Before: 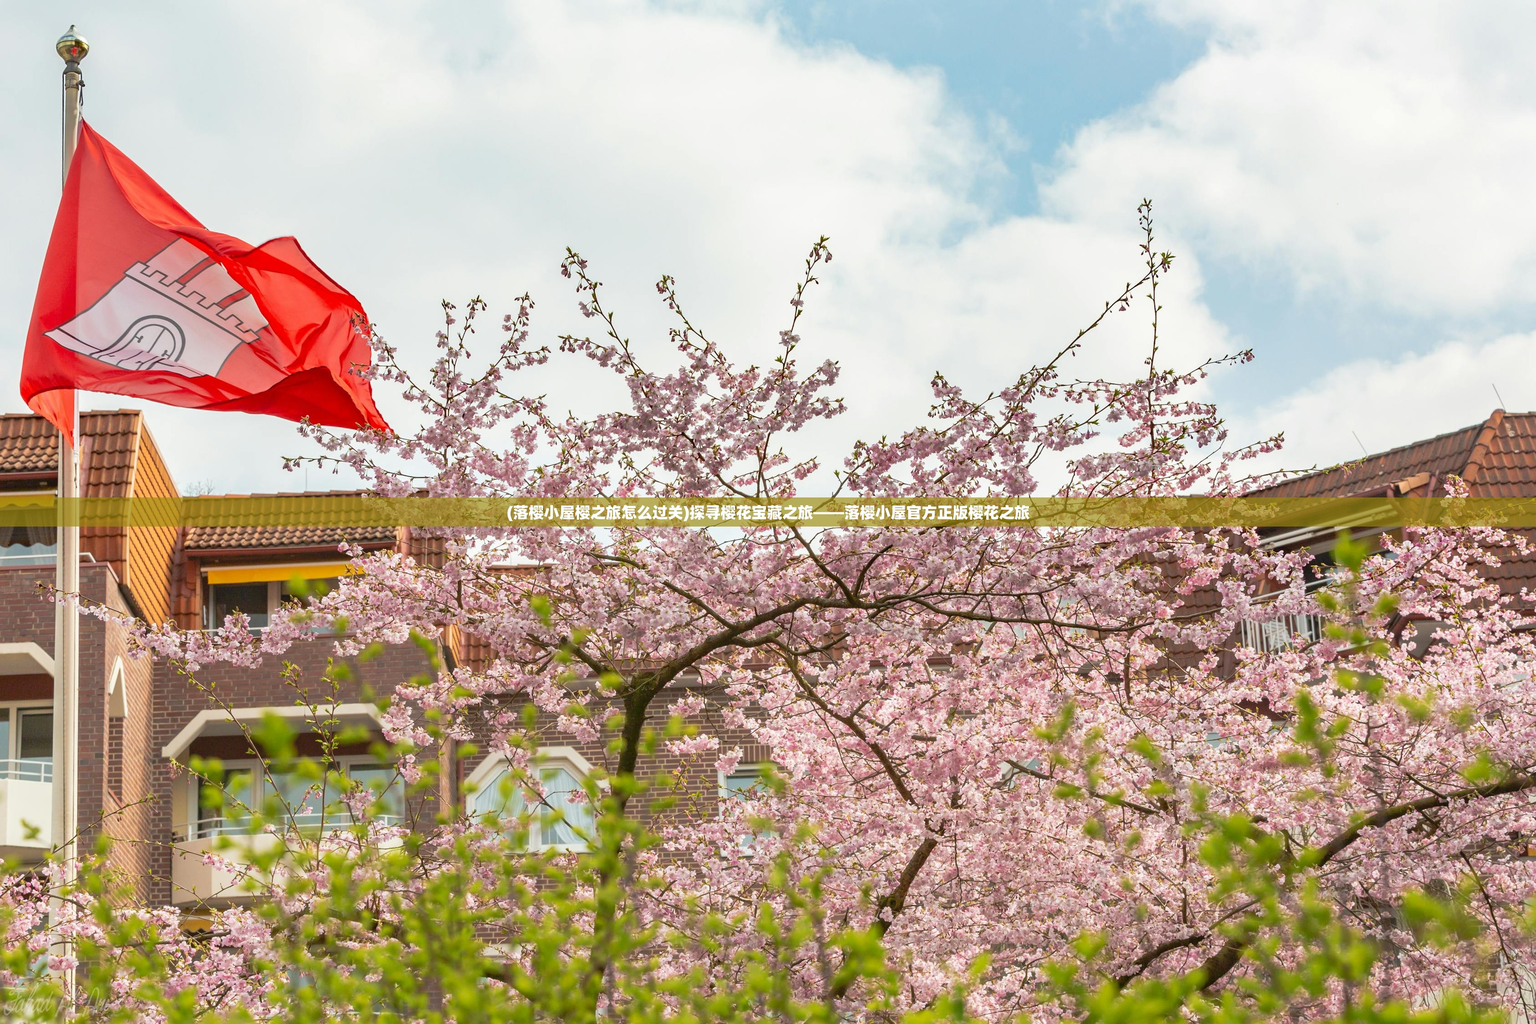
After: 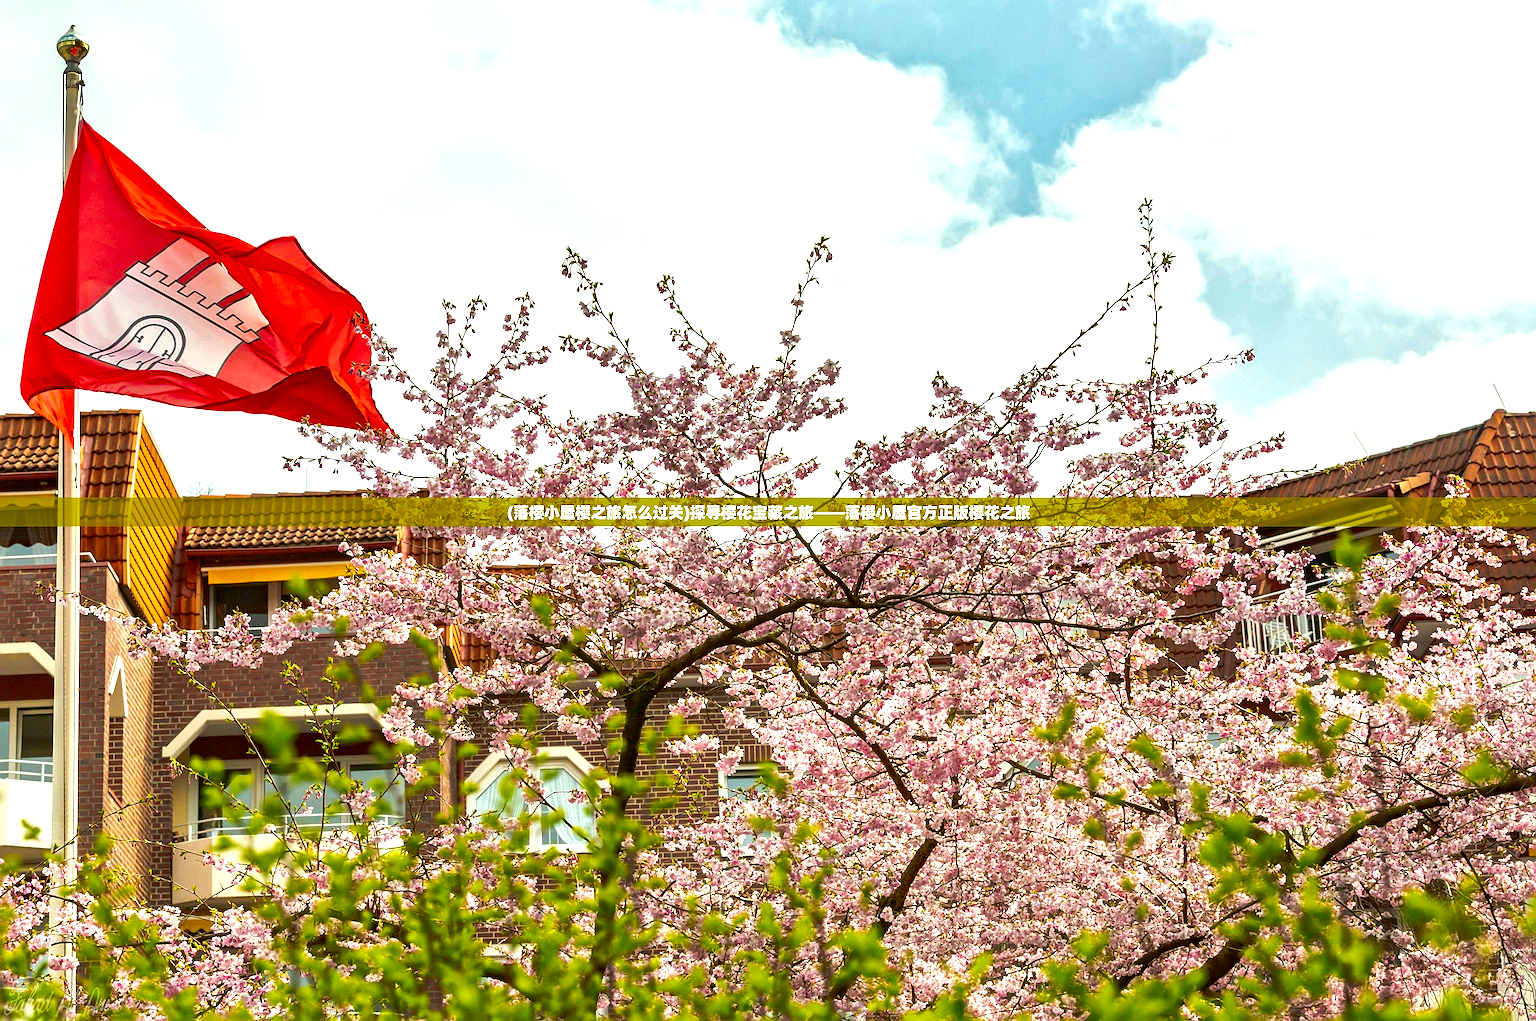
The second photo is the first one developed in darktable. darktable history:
color correction: highlights a* -4.29, highlights b* 6.2
sharpen: on, module defaults
contrast brightness saturation: brightness -0.205, saturation 0.082
crop: top 0.075%, bottom 0.19%
exposure: black level correction 0, exposure 0.499 EV, compensate highlight preservation false
color balance rgb: power › hue 329.27°, perceptual saturation grading › global saturation 25.435%
local contrast: mode bilateral grid, contrast 20, coarseness 51, detail 172%, midtone range 0.2
